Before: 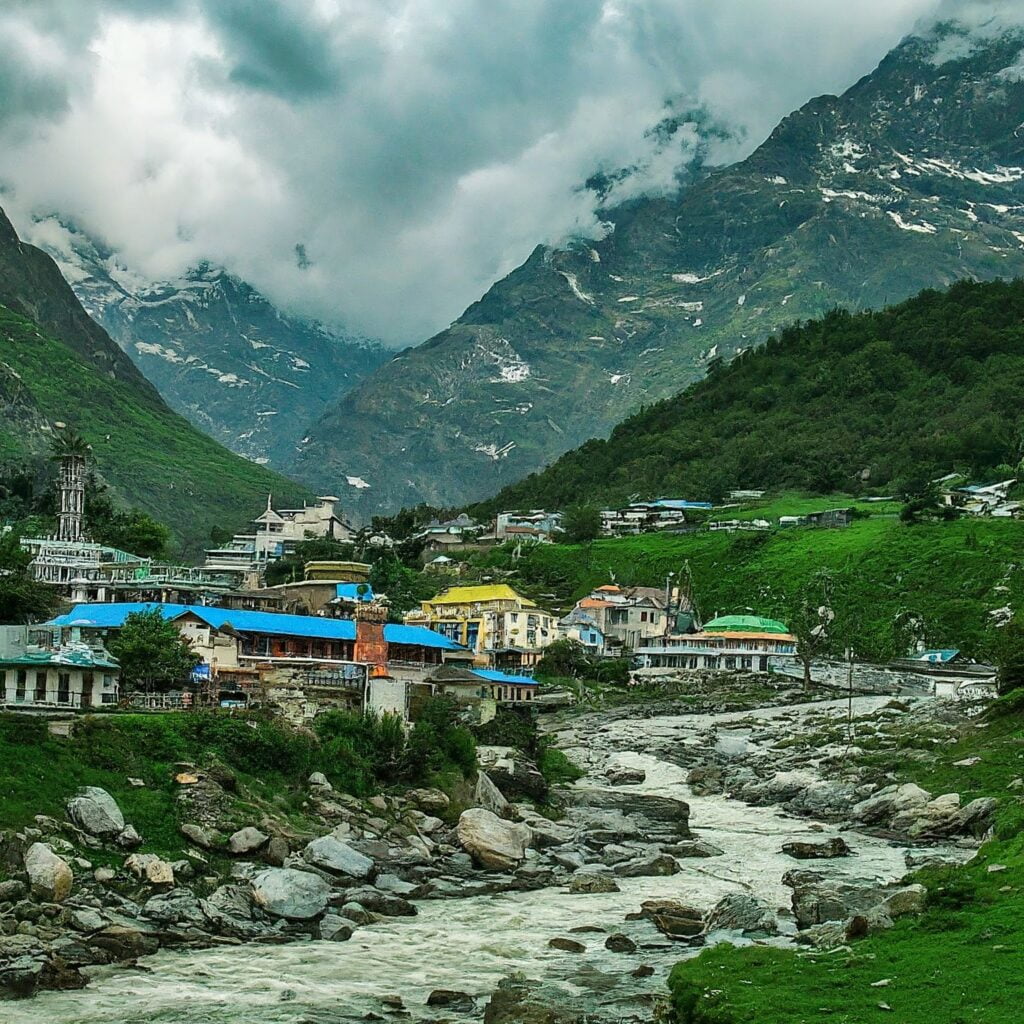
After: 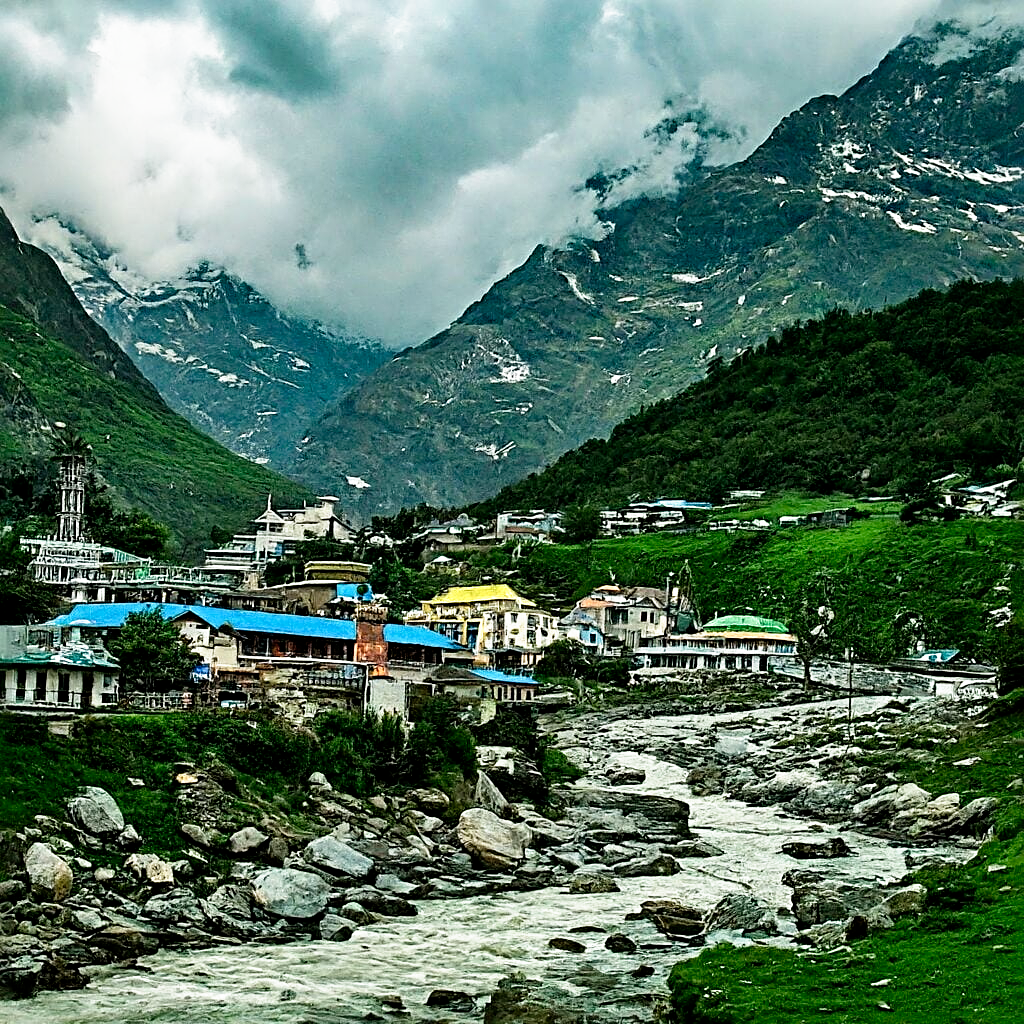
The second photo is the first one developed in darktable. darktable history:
color zones: curves: ch0 [(0, 0.558) (0.143, 0.559) (0.286, 0.529) (0.429, 0.505) (0.571, 0.5) (0.714, 0.5) (0.857, 0.5) (1, 0.558)]; ch1 [(0, 0.469) (0.01, 0.469) (0.12, 0.446) (0.248, 0.469) (0.5, 0.5) (0.748, 0.5) (0.99, 0.469) (1, 0.469)]
filmic rgb: black relative exposure -8.7 EV, white relative exposure 2.7 EV, threshold 3 EV, target black luminance 0%, hardness 6.25, latitude 75%, contrast 1.325, highlights saturation mix -5%, preserve chrominance no, color science v5 (2021), iterations of high-quality reconstruction 0, enable highlight reconstruction true
sharpen: radius 4.883
